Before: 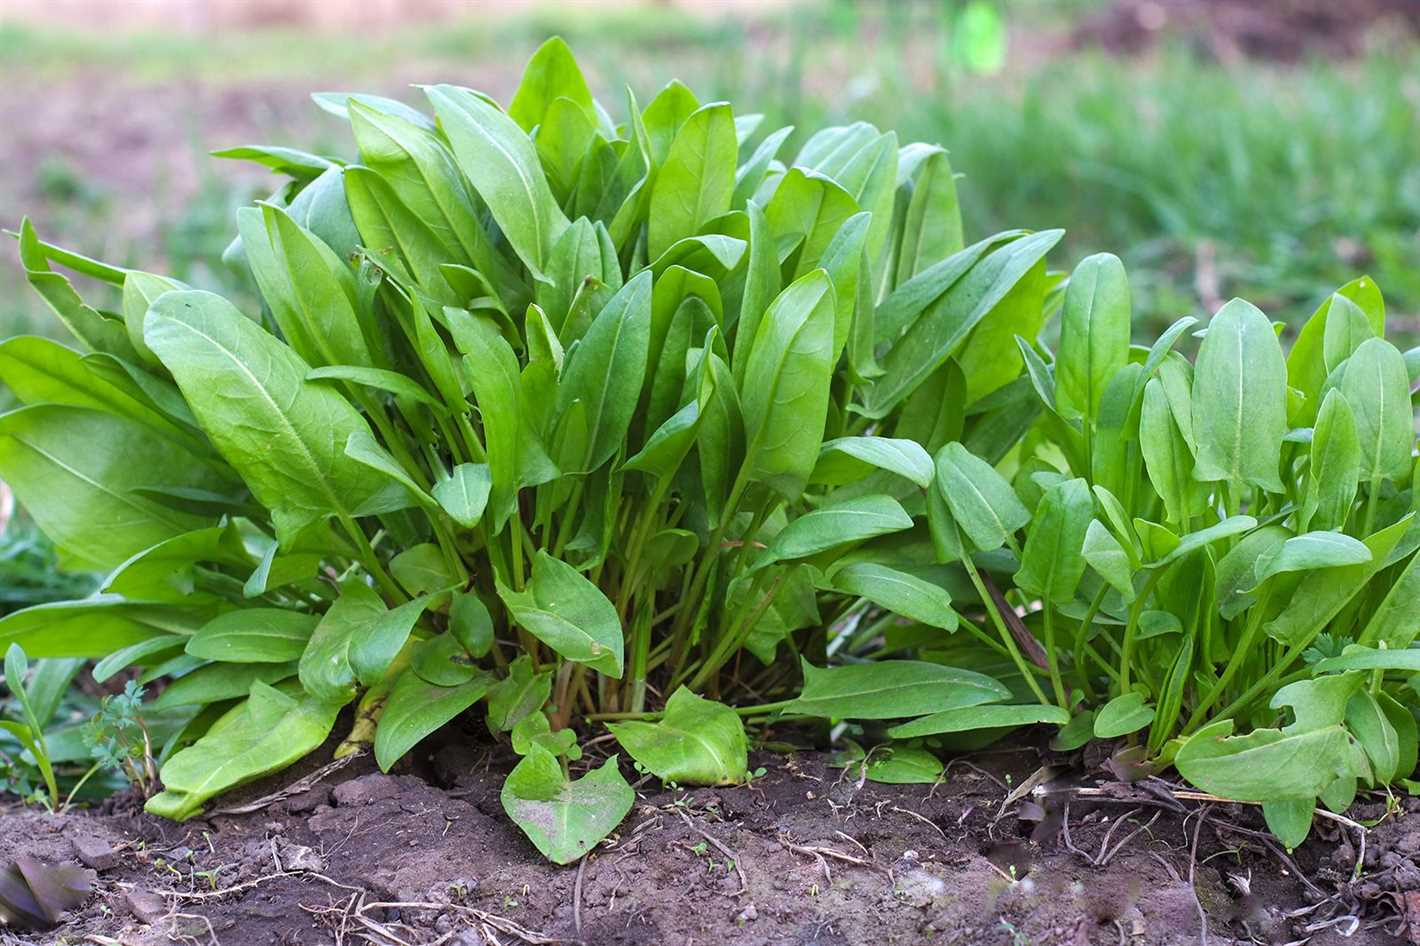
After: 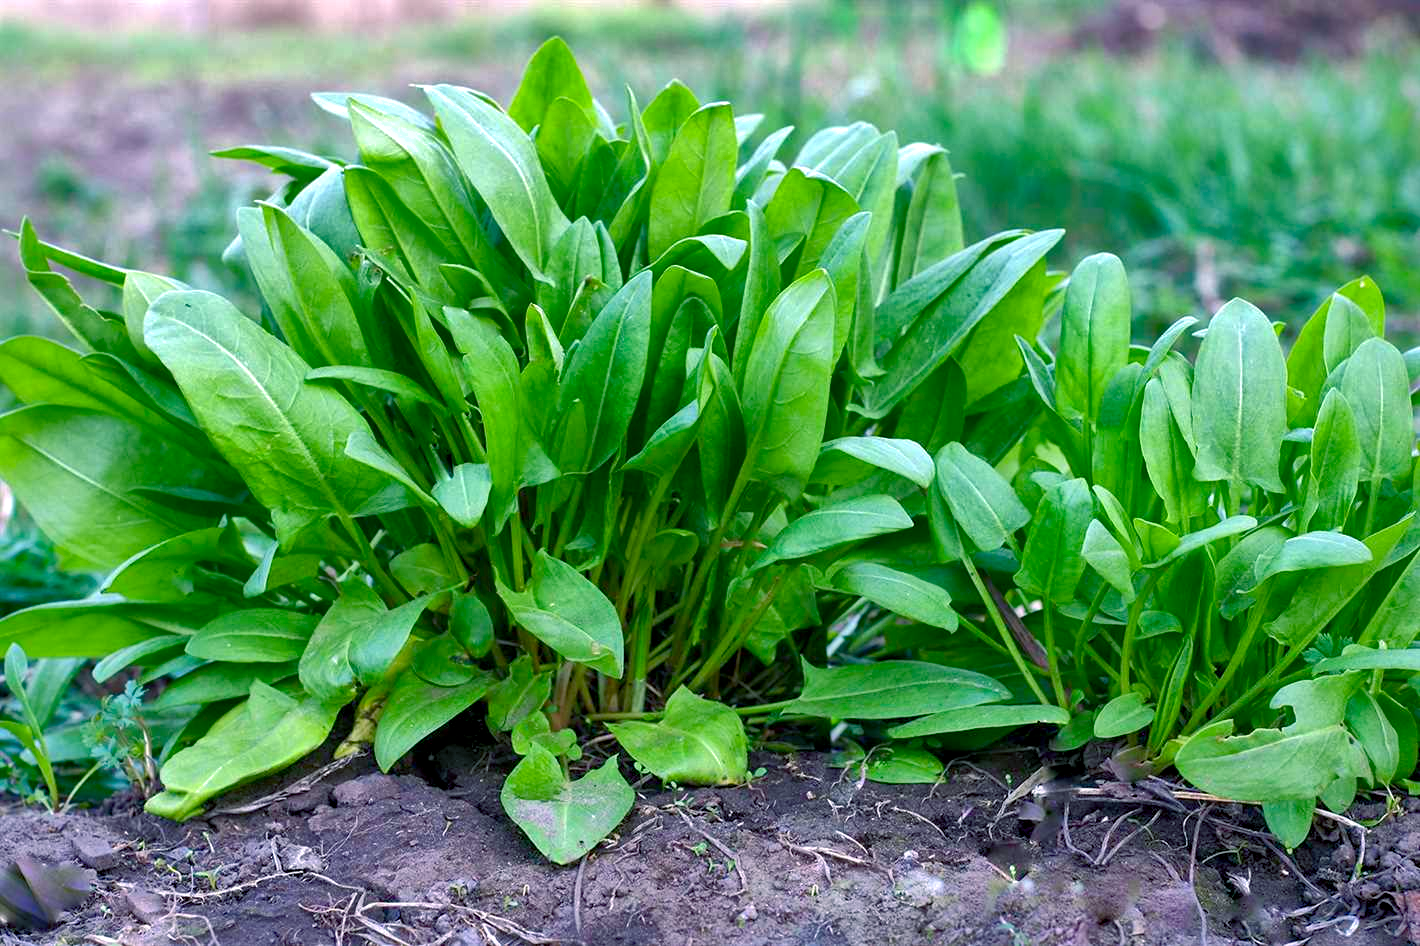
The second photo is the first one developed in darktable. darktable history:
local contrast: mode bilateral grid, contrast 19, coarseness 50, detail 132%, midtone range 0.2
color balance rgb: power › luminance -7.934%, power › chroma 2.246%, power › hue 219.23°, global offset › luminance -0.512%, linear chroma grading › shadows 31.867%, linear chroma grading › global chroma -2.509%, linear chroma grading › mid-tones 4.377%, perceptual saturation grading › global saturation 0.927%, global vibrance 20%
exposure: exposure 0.202 EV, compensate exposure bias true, compensate highlight preservation false
shadows and highlights: on, module defaults
